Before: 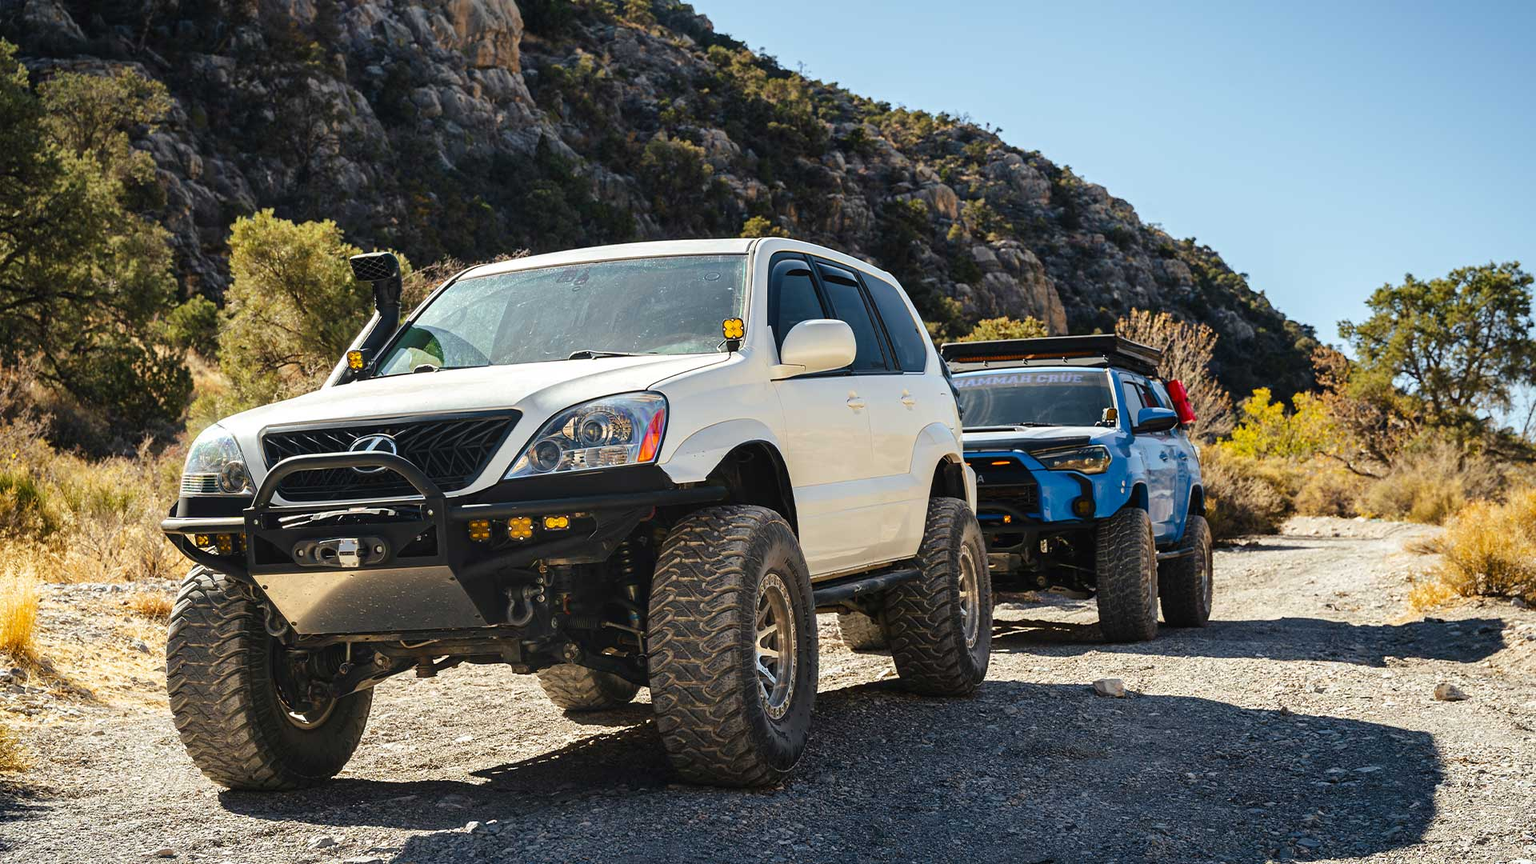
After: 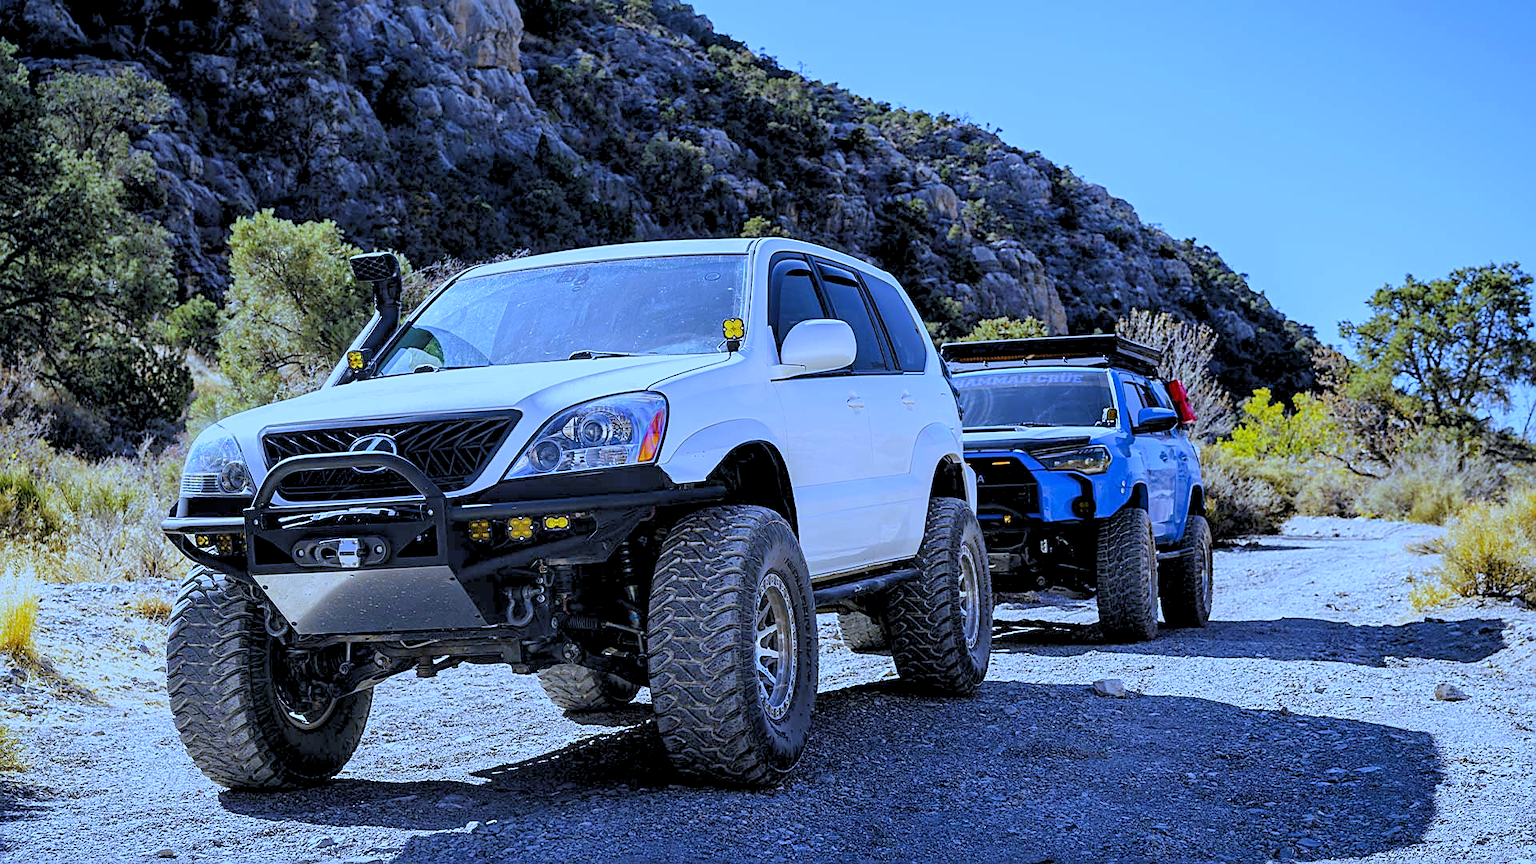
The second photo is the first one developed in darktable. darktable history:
sharpen: on, module defaults
white balance: red 0.766, blue 1.537
rgb levels: preserve colors sum RGB, levels [[0.038, 0.433, 0.934], [0, 0.5, 1], [0, 0.5, 1]]
